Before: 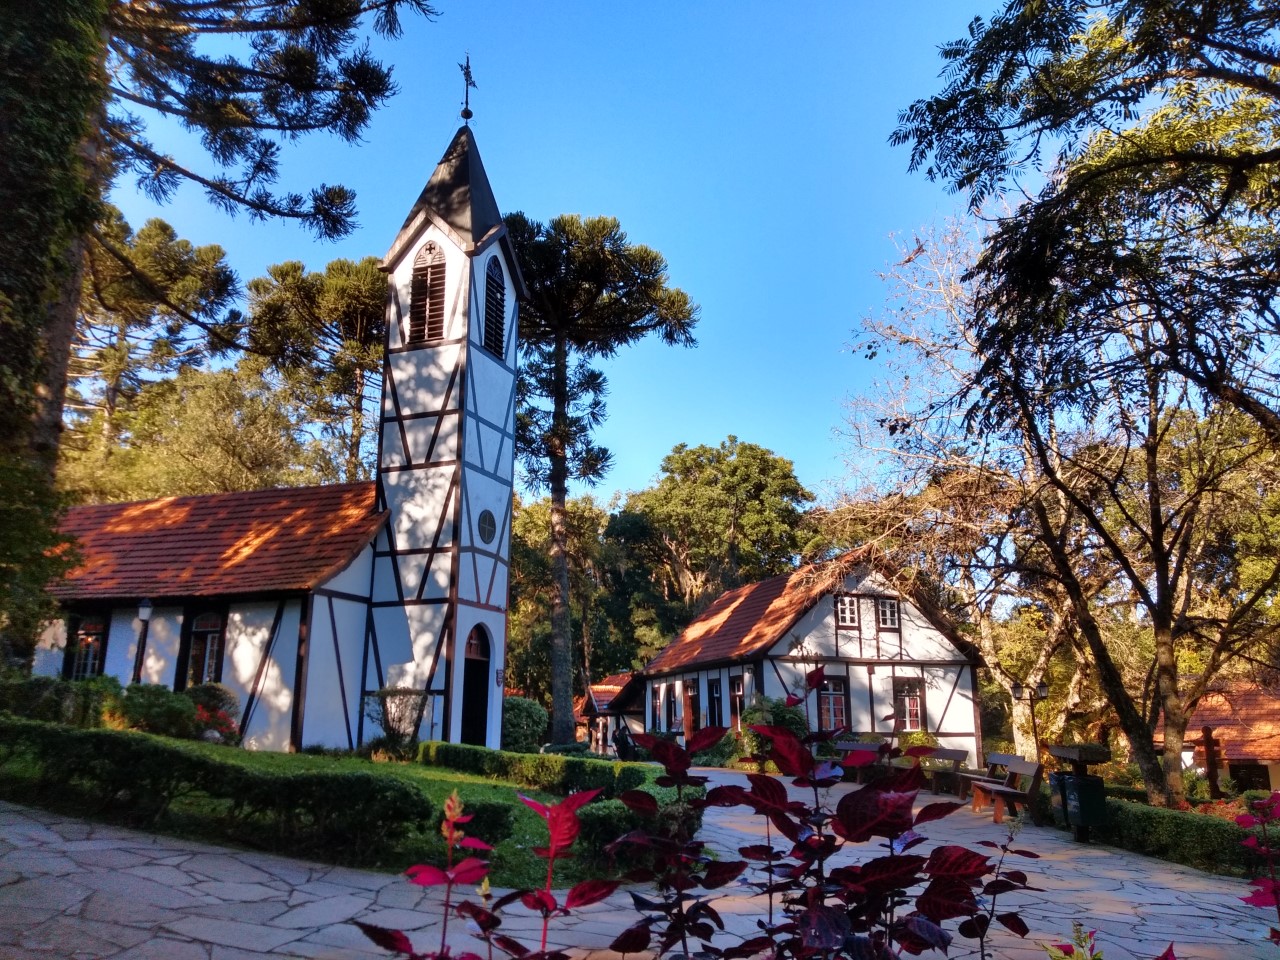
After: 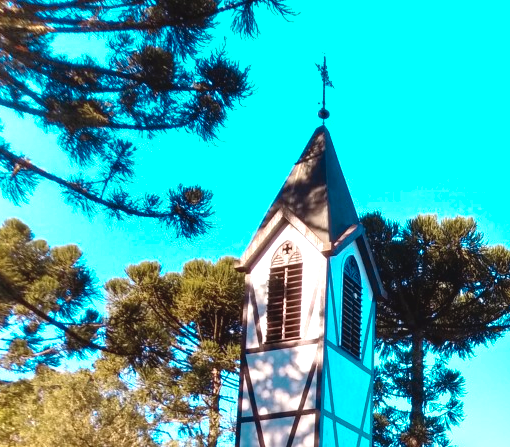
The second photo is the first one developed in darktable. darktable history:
contrast brightness saturation: contrast -0.1, saturation -0.098
tone equalizer: on, module defaults
exposure: black level correction 0, exposure 0.694 EV, compensate highlight preservation false
crop and rotate: left 11.245%, top 0.09%, right 48.865%, bottom 53.277%
color zones: curves: ch0 [(0.254, 0.492) (0.724, 0.62)]; ch1 [(0.25, 0.528) (0.719, 0.796)]; ch2 [(0, 0.472) (0.25, 0.5) (0.73, 0.184)]
